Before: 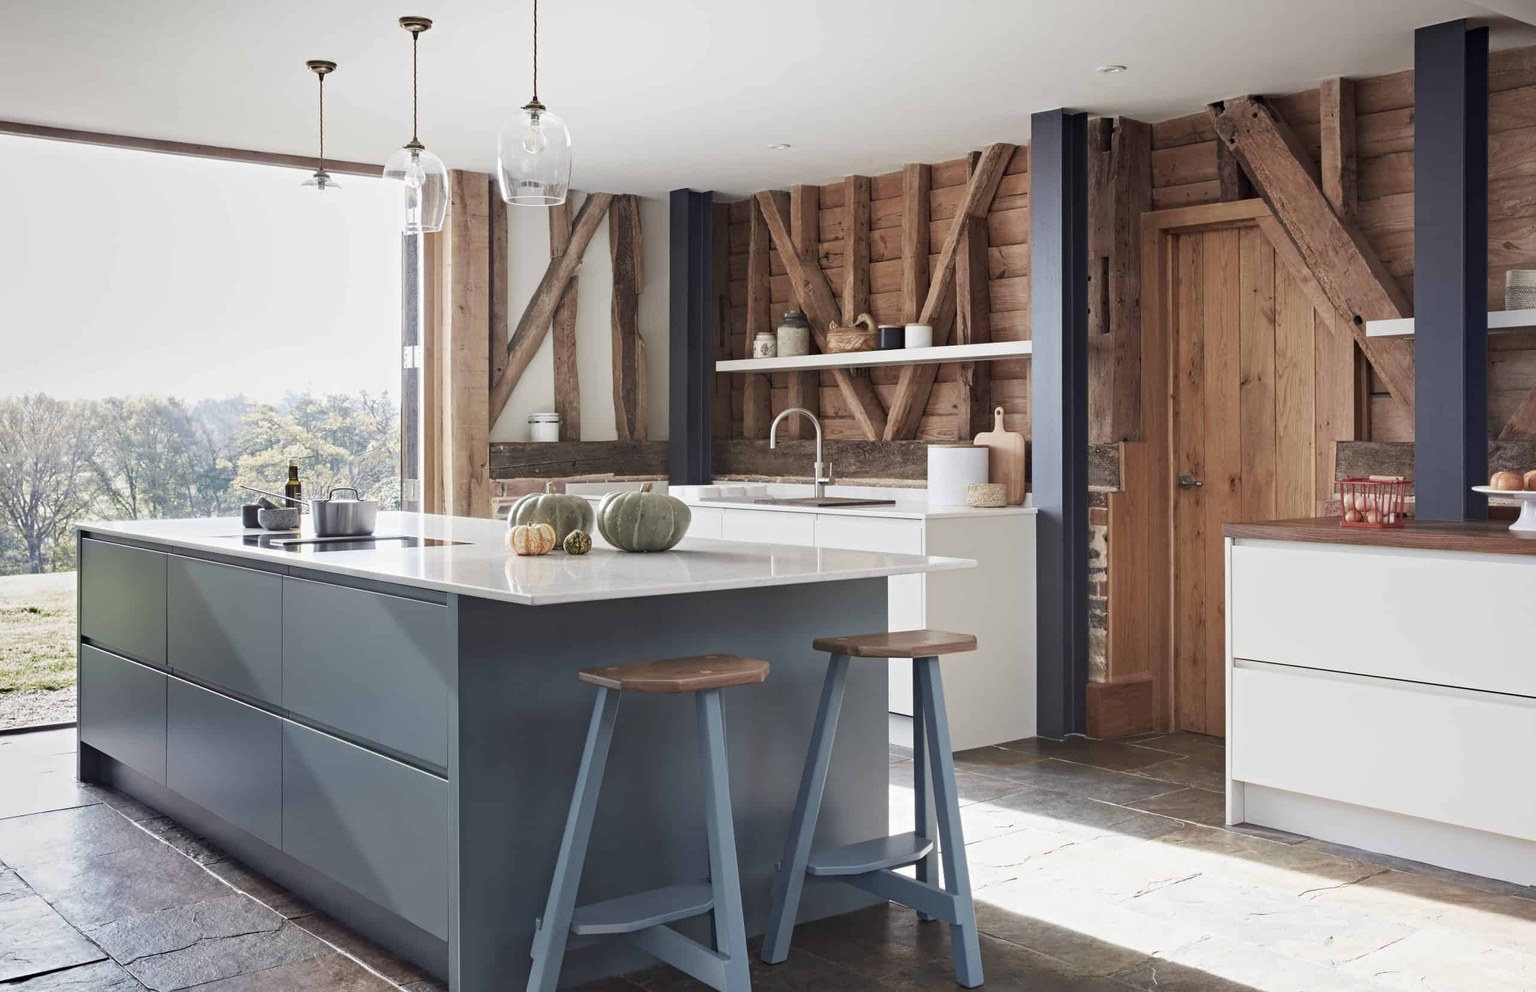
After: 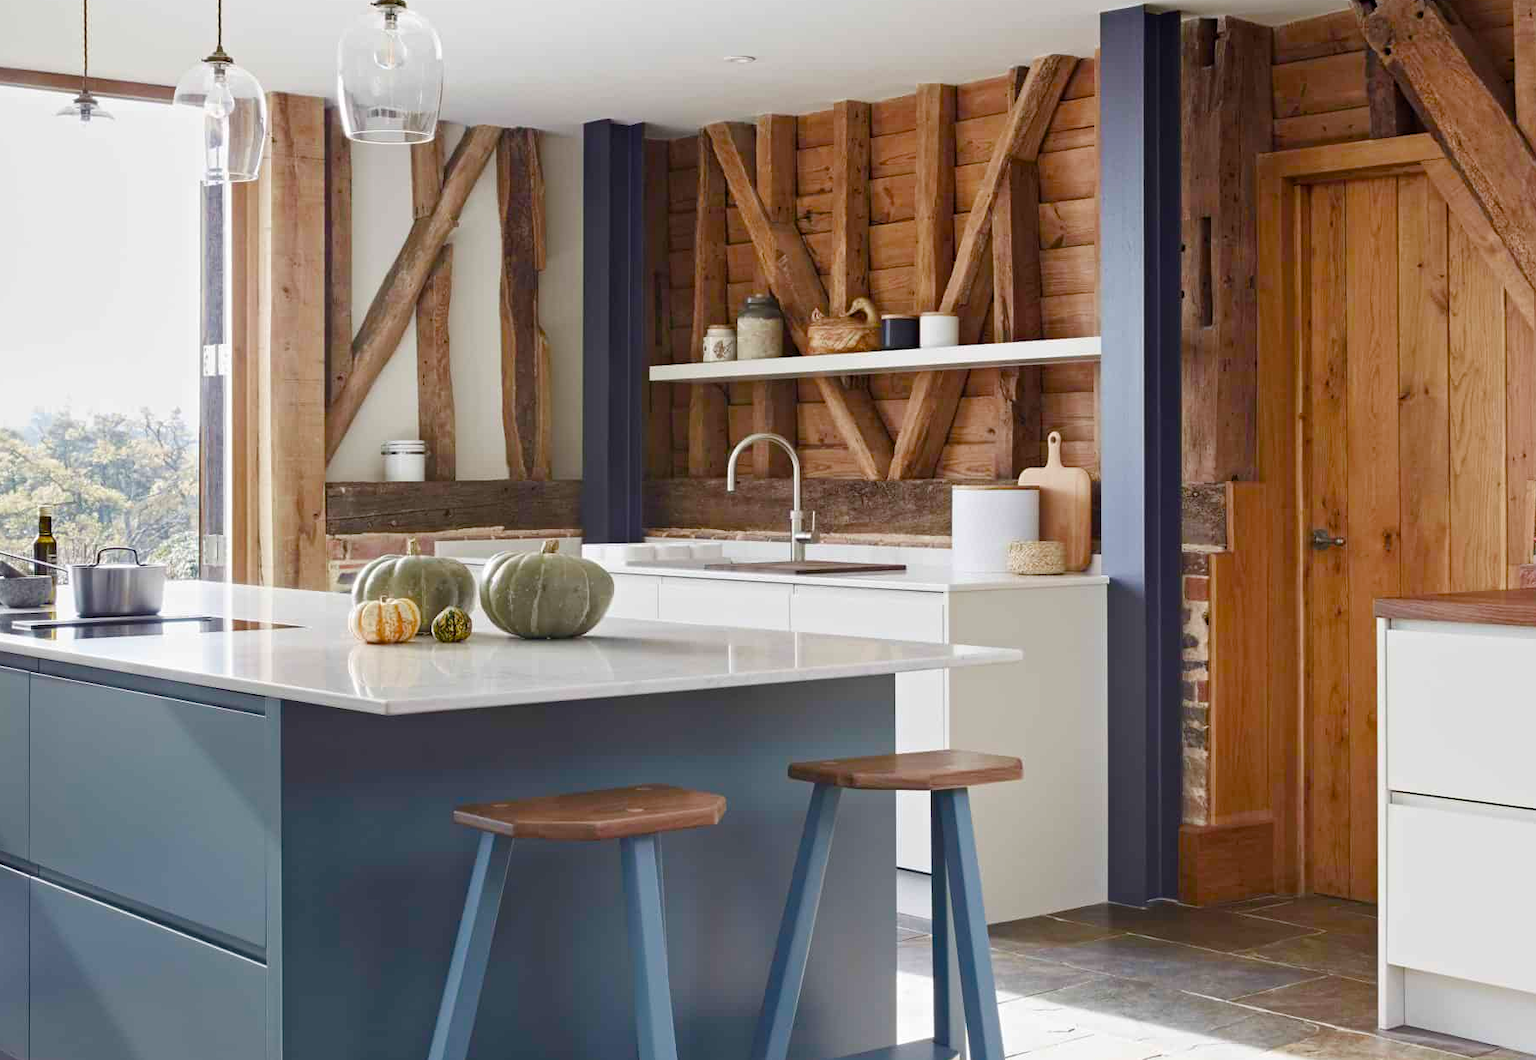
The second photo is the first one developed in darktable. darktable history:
crop and rotate: left 17.046%, top 10.659%, right 12.989%, bottom 14.553%
color balance rgb: linear chroma grading › global chroma 18.9%, perceptual saturation grading › global saturation 20%, perceptual saturation grading › highlights -25%, perceptual saturation grading › shadows 50%, global vibrance 18.93%
